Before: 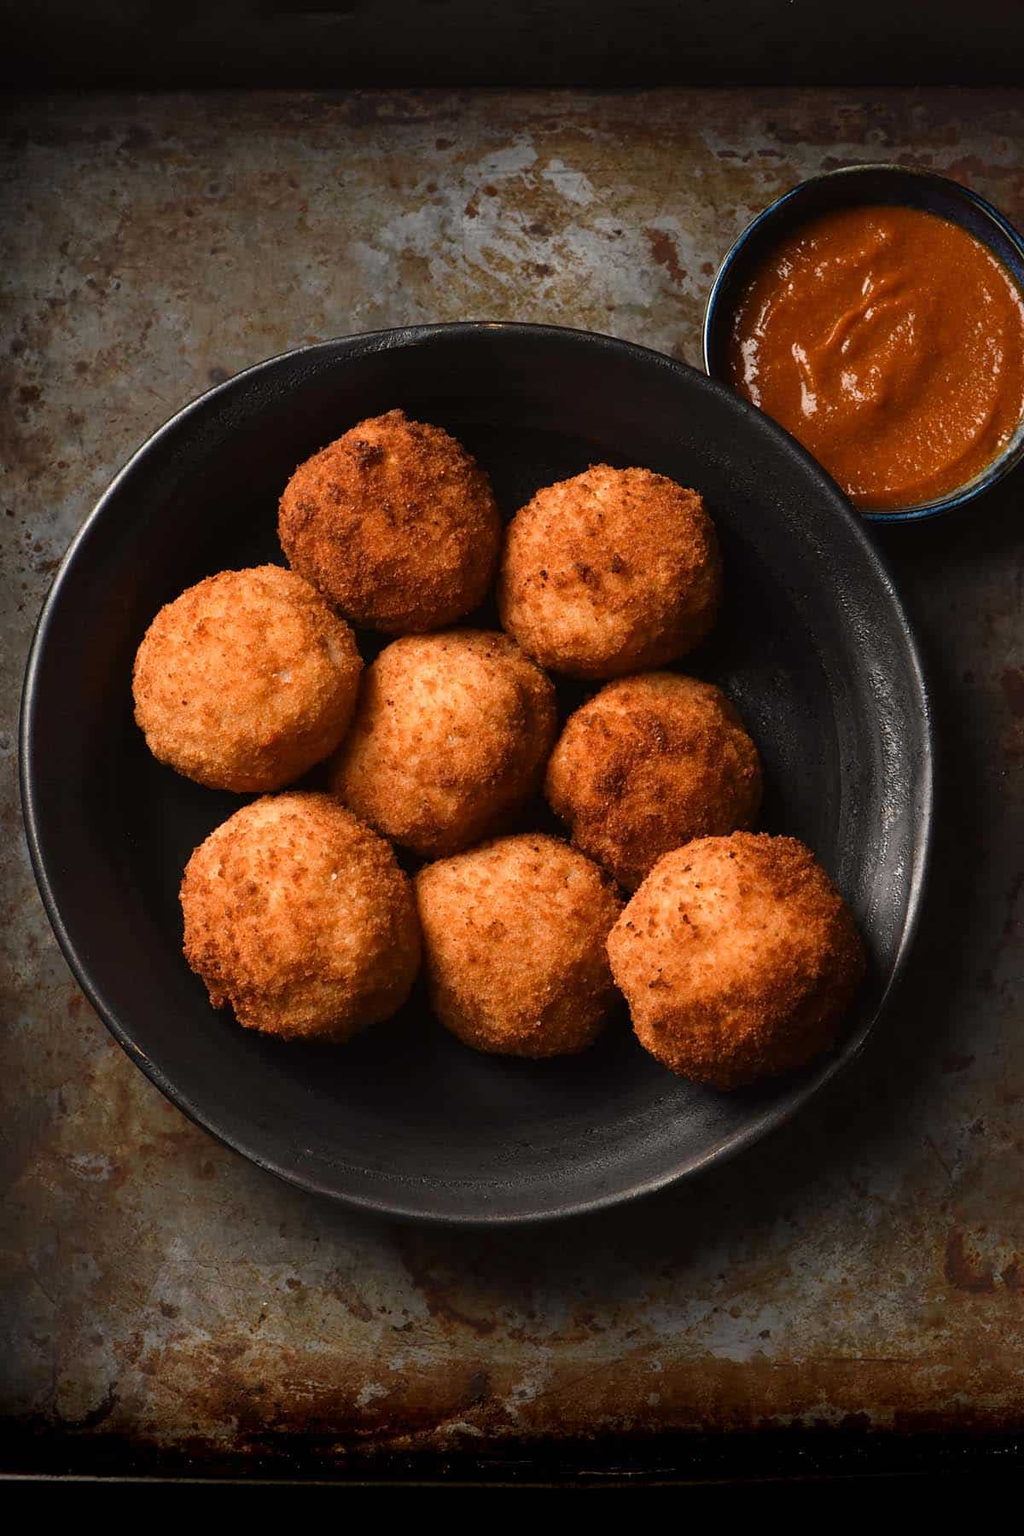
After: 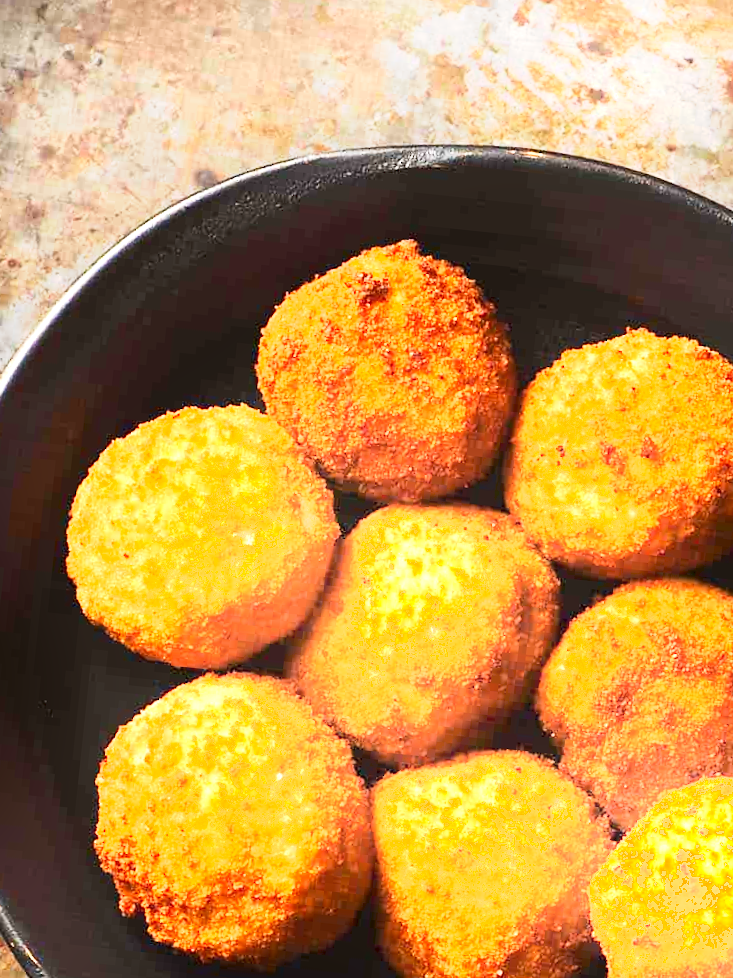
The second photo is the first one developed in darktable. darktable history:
crop and rotate: angle -6.01°, left 2.042%, top 7.043%, right 27.524%, bottom 30.336%
shadows and highlights: shadows -89.4, highlights 88.86, soften with gaussian
contrast brightness saturation: contrast 0.203, brightness 0.168, saturation 0.225
exposure: black level correction 0.001, exposure 1.713 EV, compensate highlight preservation false
tone curve: curves: ch0 [(0, 0) (0.003, 0.045) (0.011, 0.051) (0.025, 0.057) (0.044, 0.074) (0.069, 0.096) (0.1, 0.125) (0.136, 0.16) (0.177, 0.201) (0.224, 0.242) (0.277, 0.299) (0.335, 0.362) (0.399, 0.432) (0.468, 0.512) (0.543, 0.601) (0.623, 0.691) (0.709, 0.786) (0.801, 0.876) (0.898, 0.927) (1, 1)], preserve colors none
